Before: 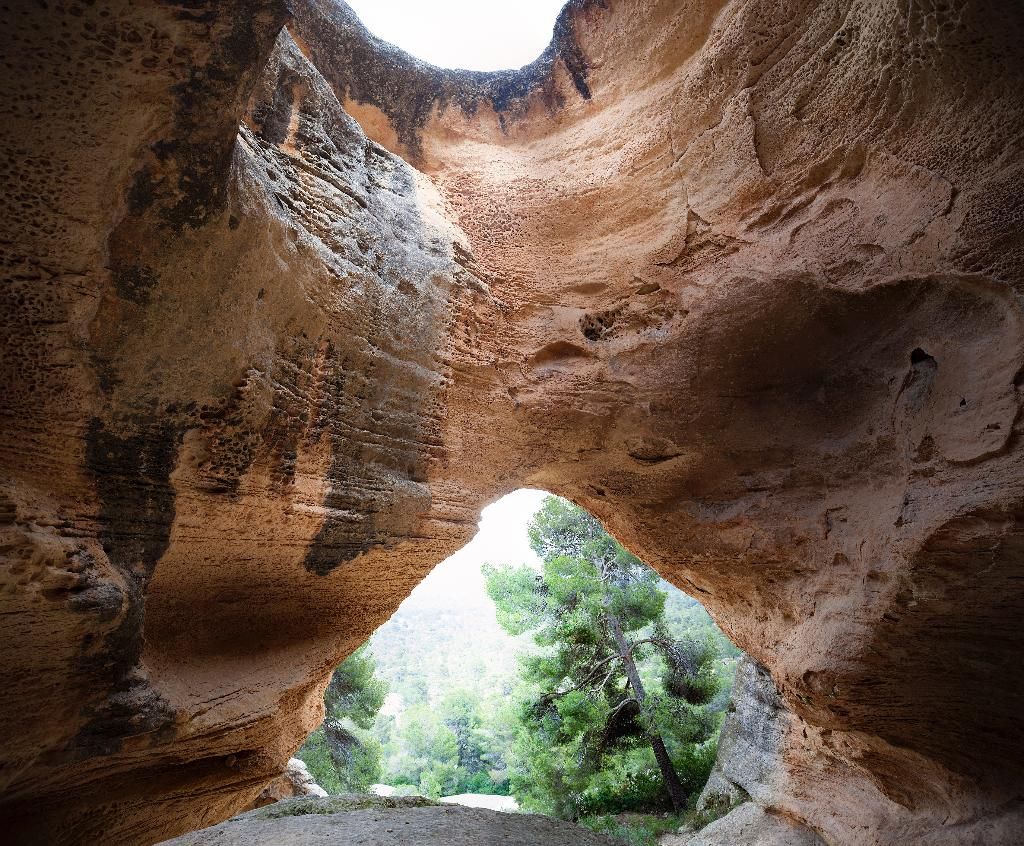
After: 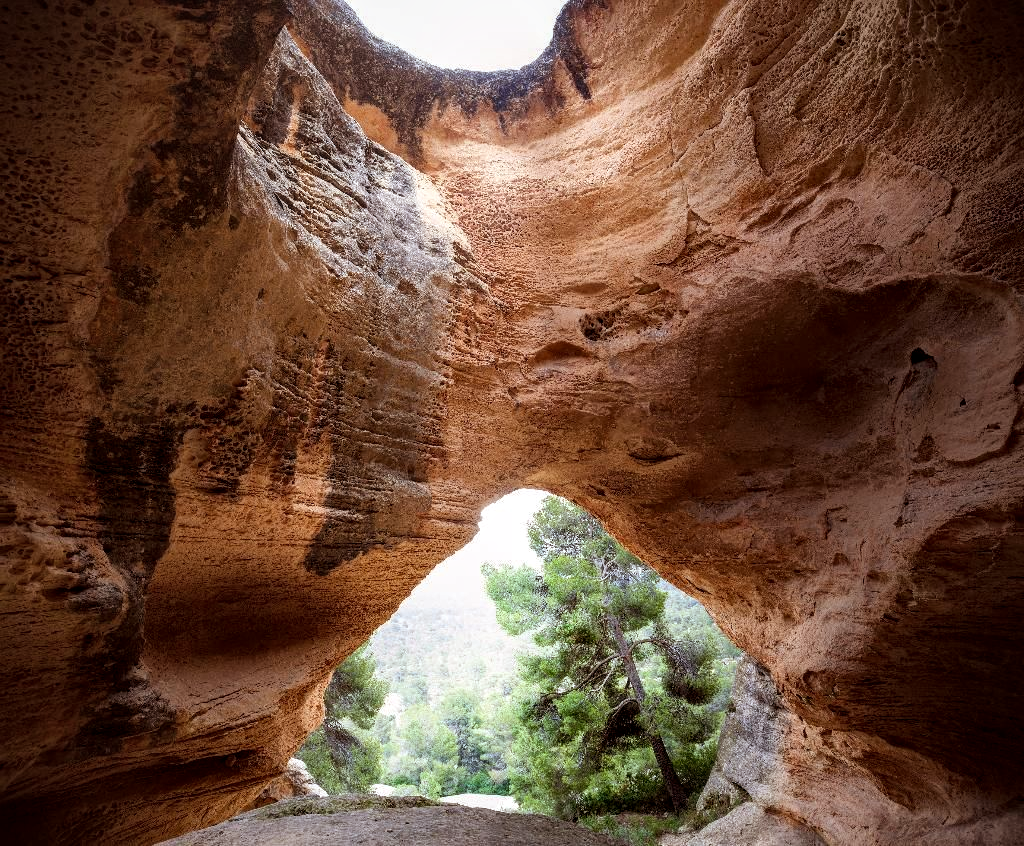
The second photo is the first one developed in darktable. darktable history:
local contrast: on, module defaults
color correction: highlights a* 0.003, highlights b* -0.283
rgb levels: mode RGB, independent channels, levels [[0, 0.5, 1], [0, 0.521, 1], [0, 0.536, 1]]
